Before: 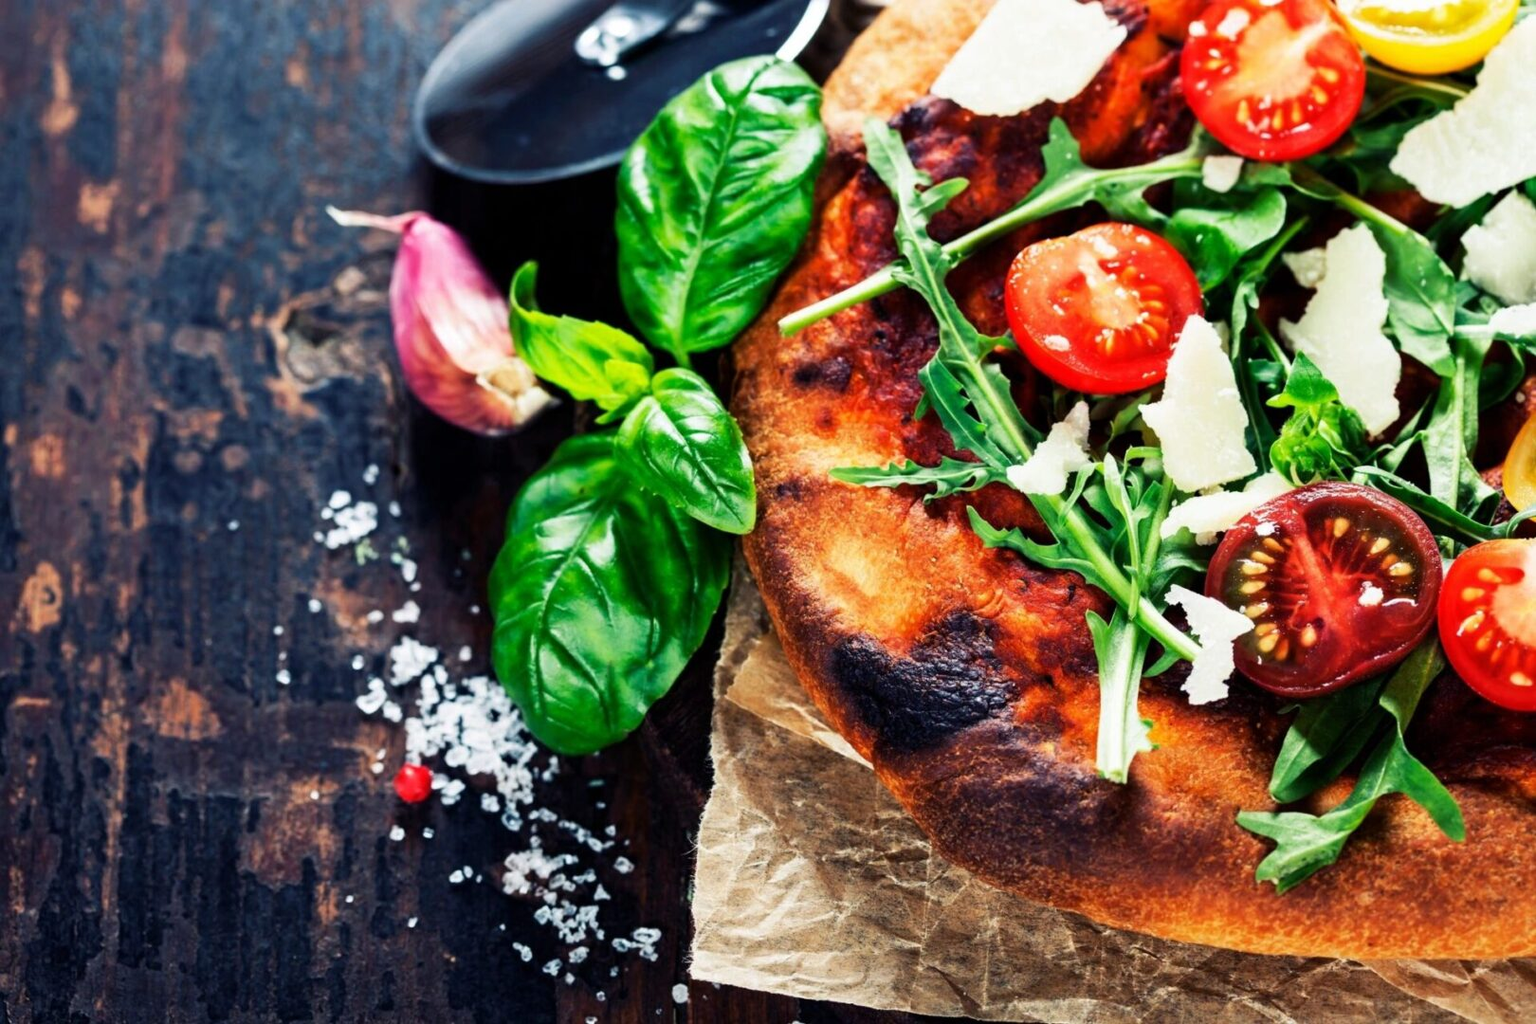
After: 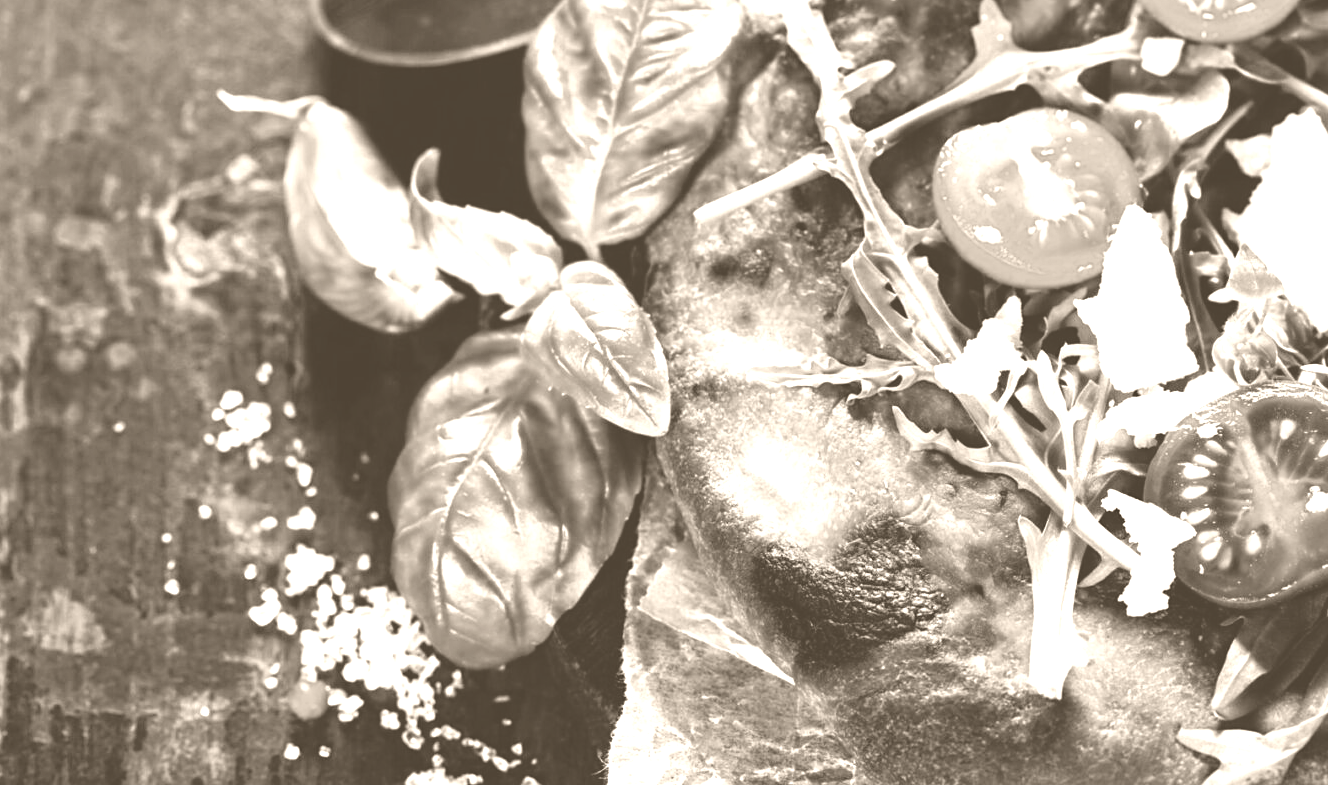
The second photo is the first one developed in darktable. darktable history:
colorize: hue 34.49°, saturation 35.33%, source mix 100%, version 1
crop: left 7.856%, top 11.836%, right 10.12%, bottom 15.387%
sharpen: amount 0.2
